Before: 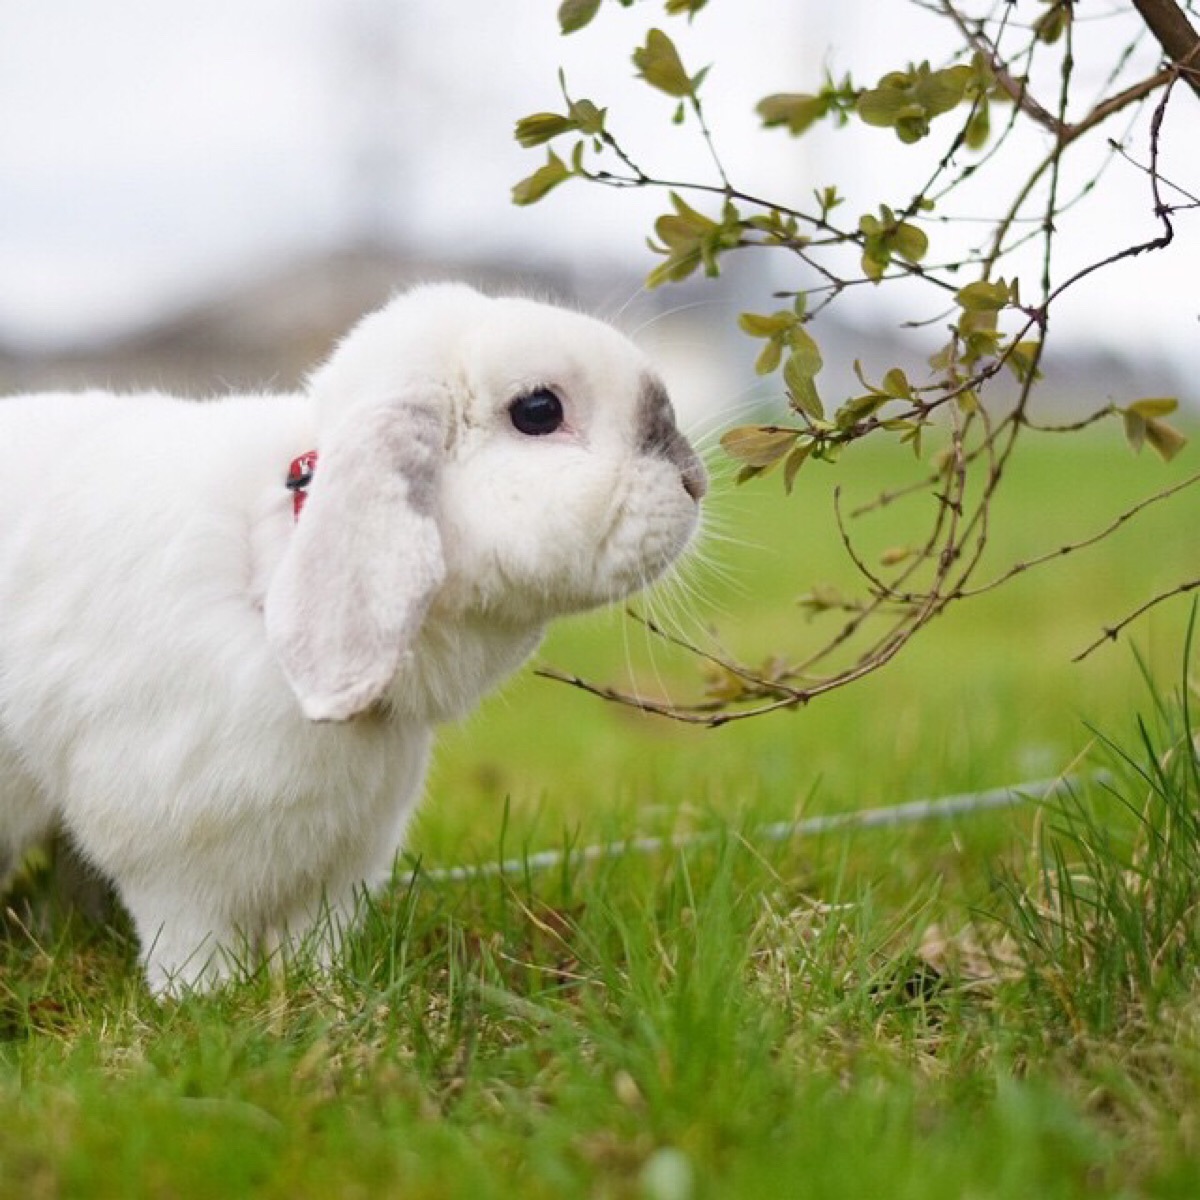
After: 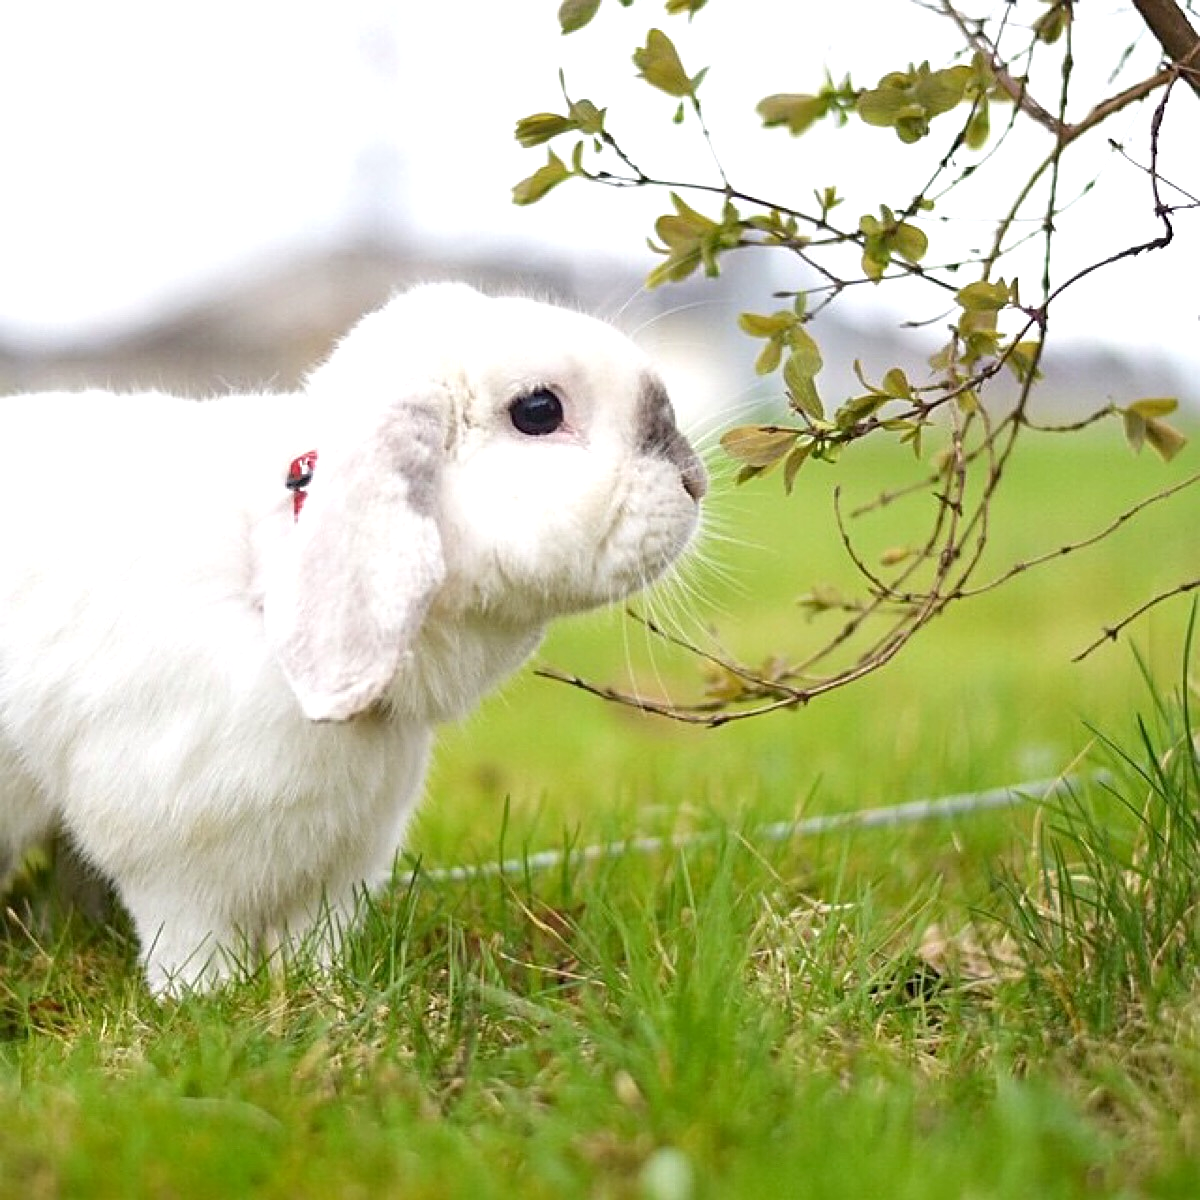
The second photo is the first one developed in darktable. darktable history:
exposure: black level correction 0.001, exposure 0.498 EV, compensate highlight preservation false
sharpen: on, module defaults
